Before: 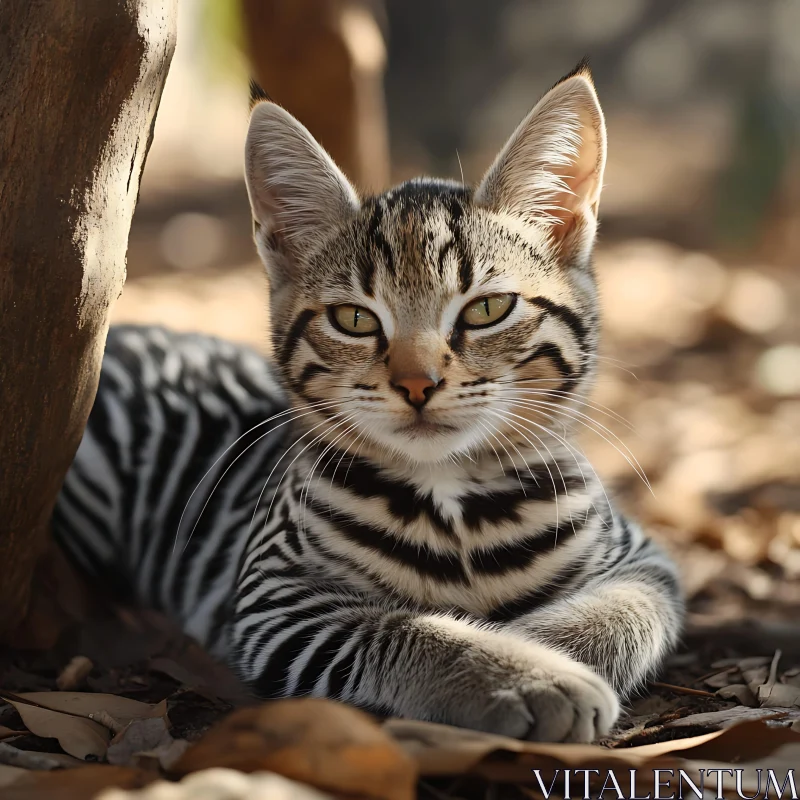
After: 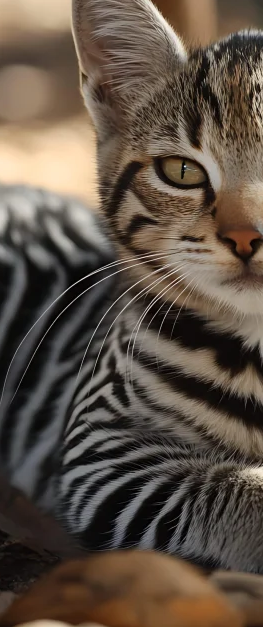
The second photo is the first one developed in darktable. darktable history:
crop and rotate: left 21.661%, top 18.586%, right 45.409%, bottom 2.989%
